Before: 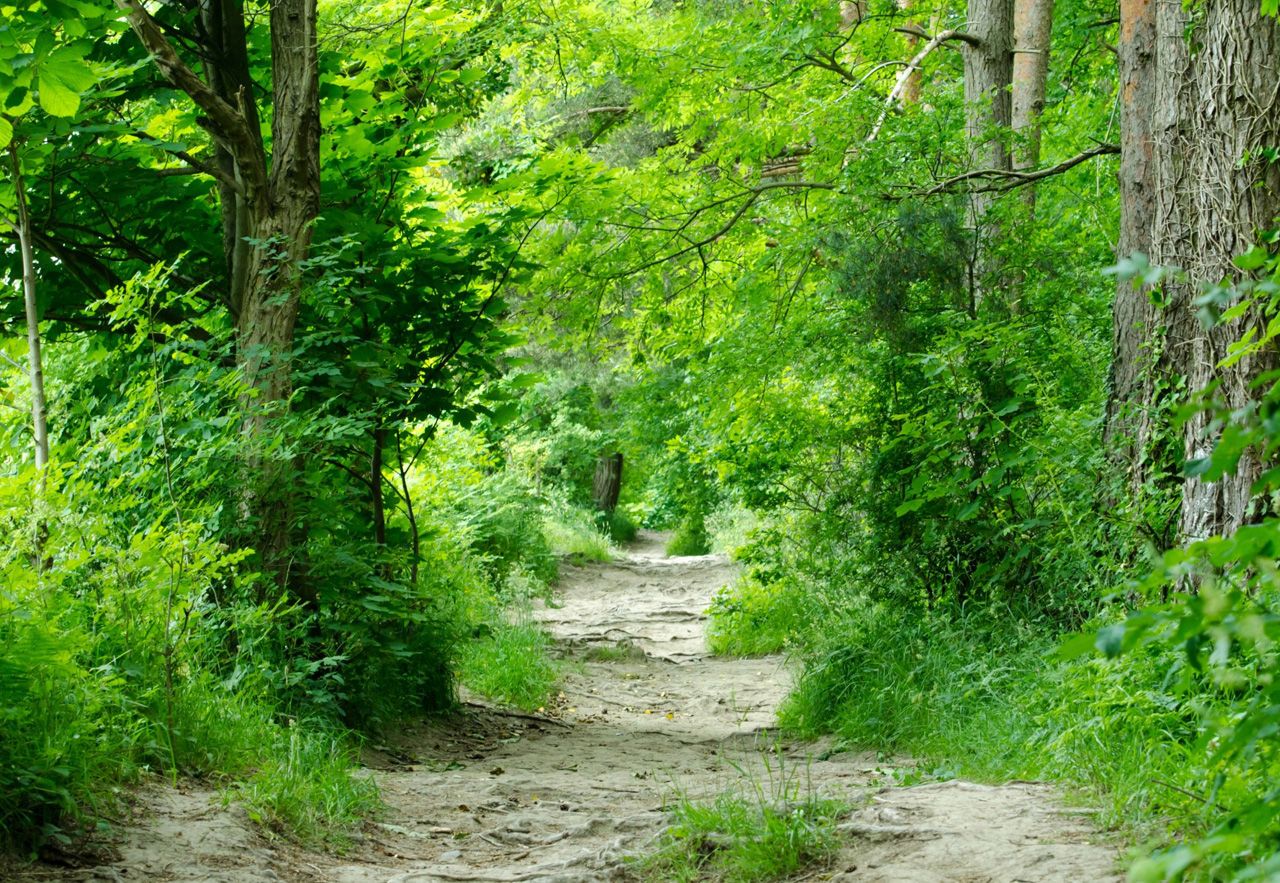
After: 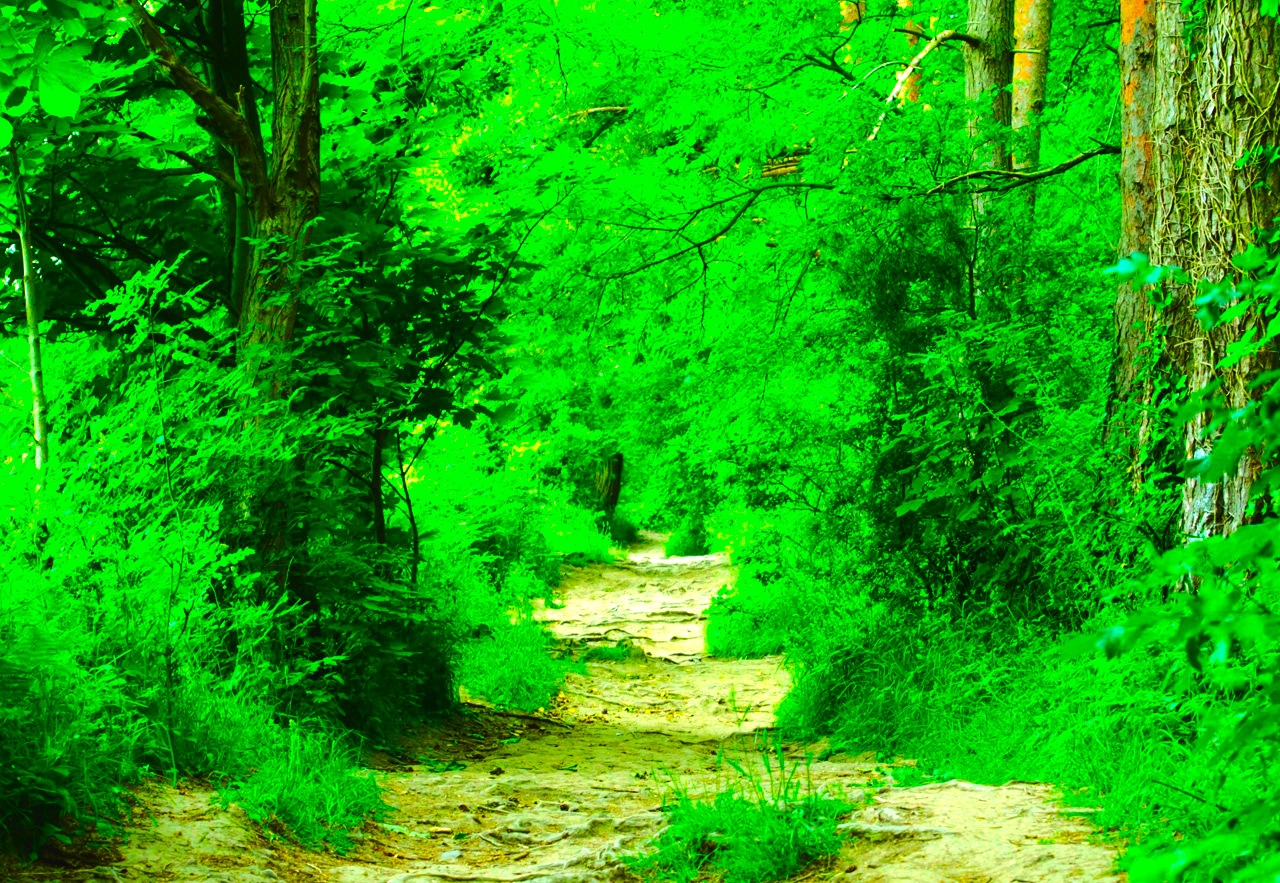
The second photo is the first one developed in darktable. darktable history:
exposure: compensate highlight preservation false
color correction: saturation 3
rotate and perspective: automatic cropping off
color balance rgb: global offset › luminance 0.71%, perceptual saturation grading › global saturation -11.5%, perceptual brilliance grading › highlights 17.77%, perceptual brilliance grading › mid-tones 31.71%, perceptual brilliance grading › shadows -31.01%, global vibrance 50%
